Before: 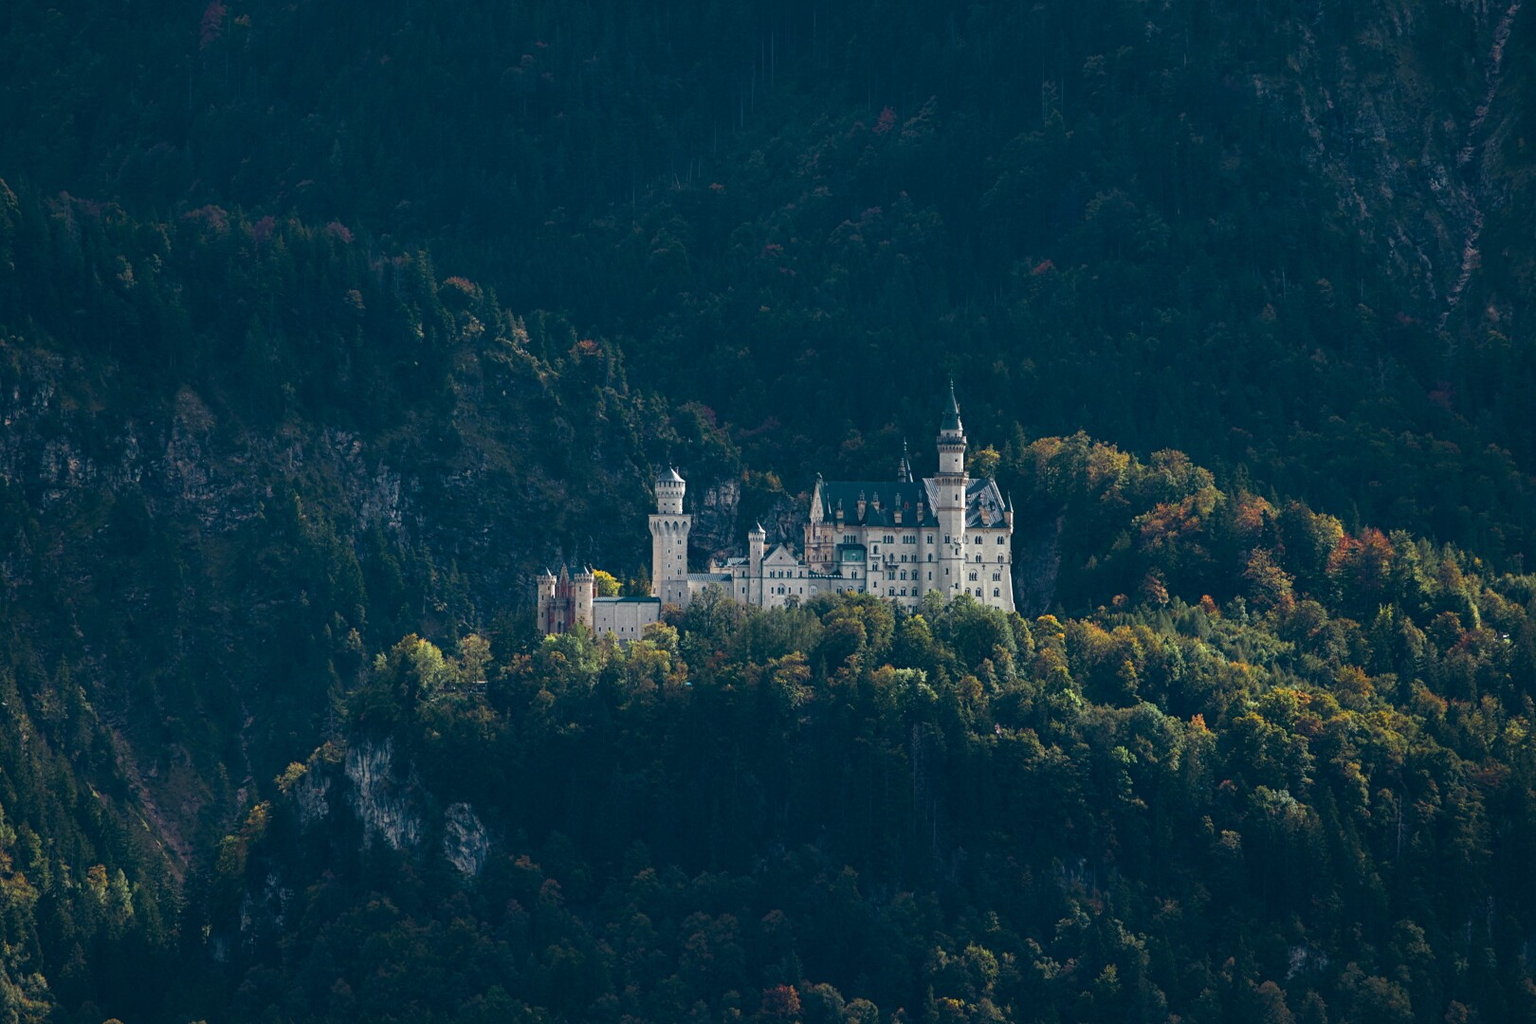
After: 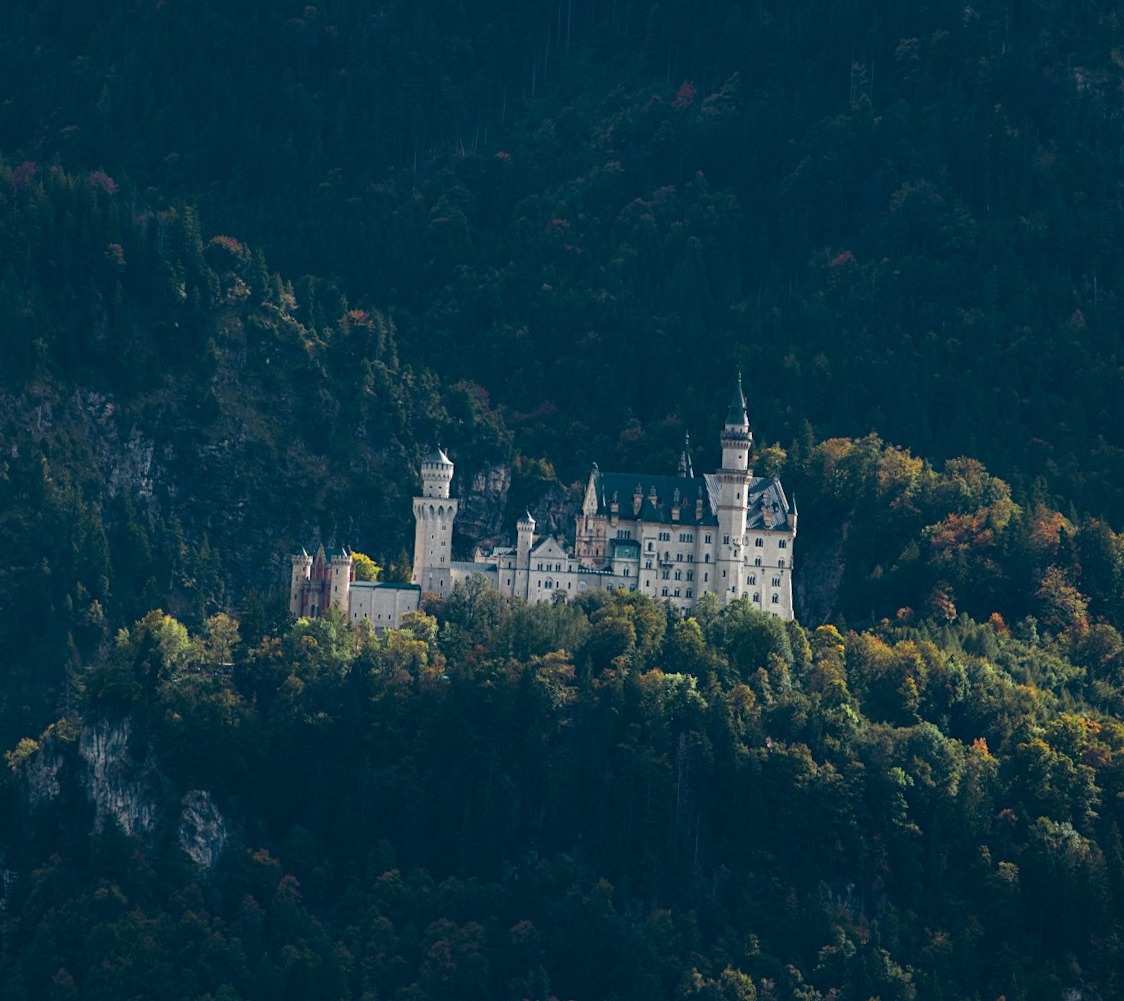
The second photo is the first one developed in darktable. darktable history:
exposure: compensate exposure bias true, compensate highlight preservation false
crop and rotate: angle -3.03°, left 14.185%, top 0.021%, right 10.961%, bottom 0.042%
